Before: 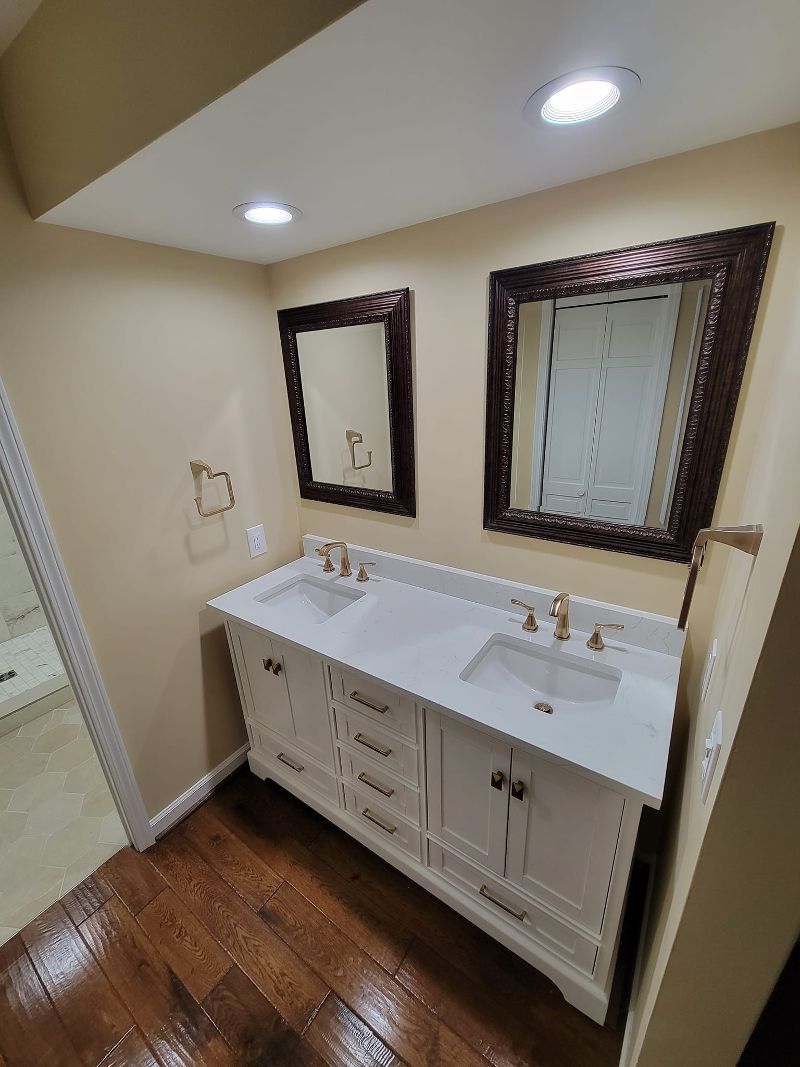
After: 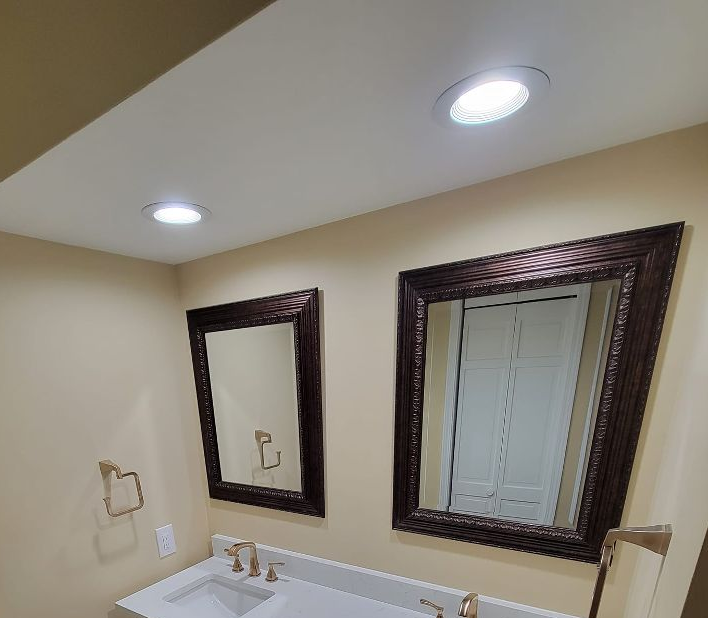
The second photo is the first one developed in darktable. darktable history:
crop and rotate: left 11.423%, bottom 42.038%
